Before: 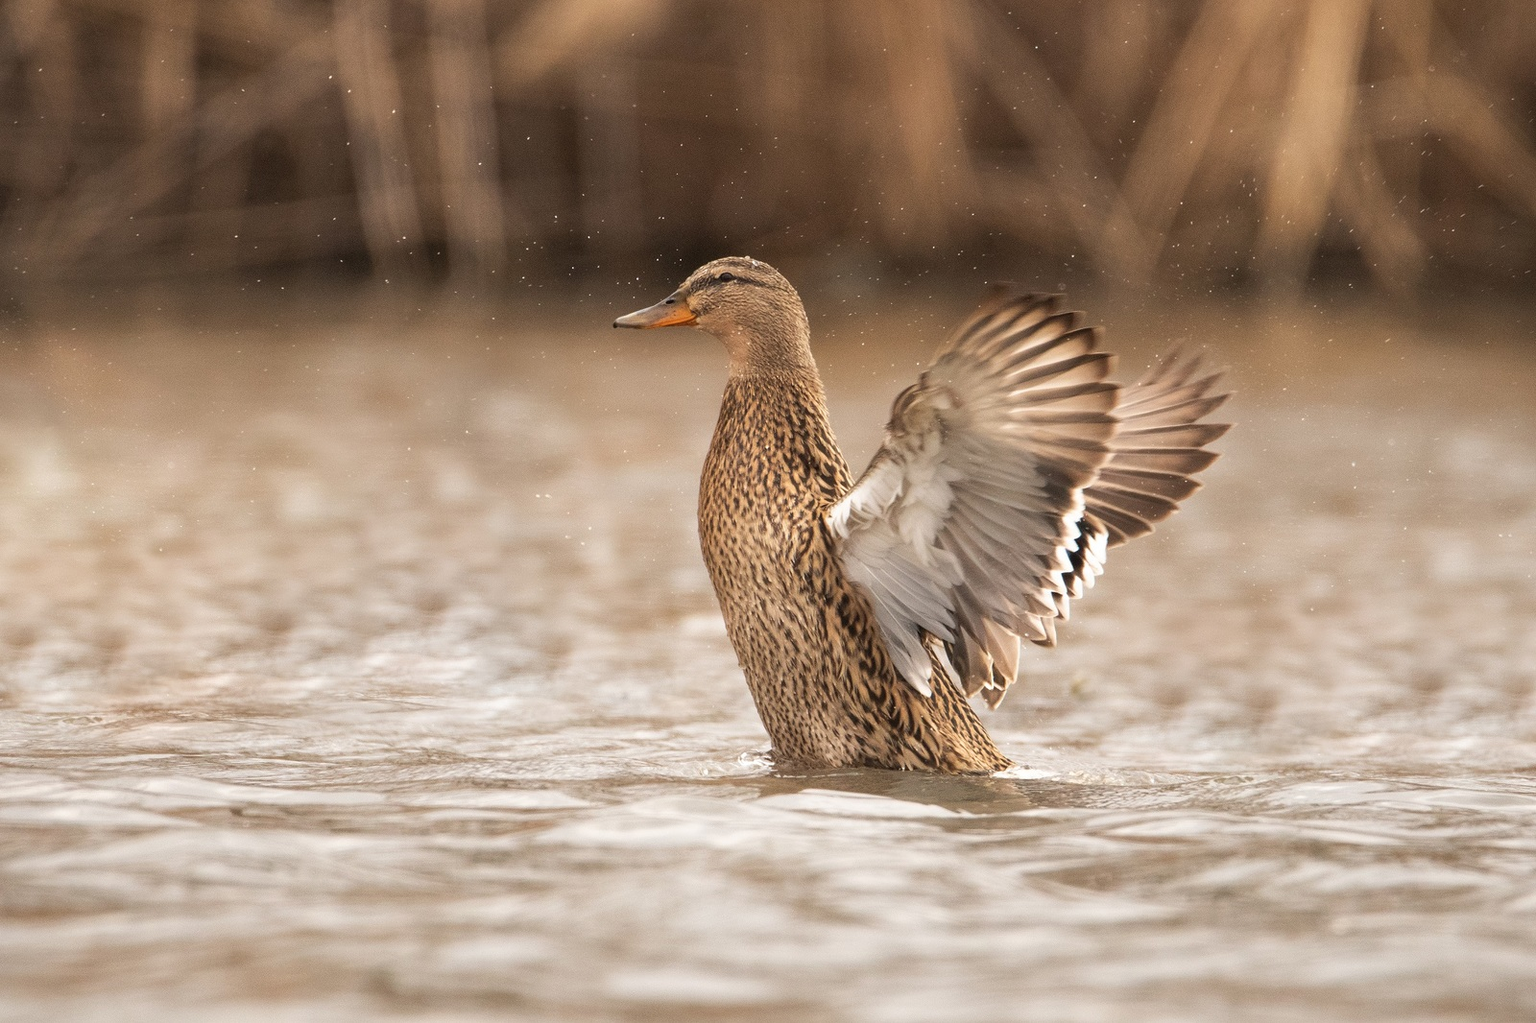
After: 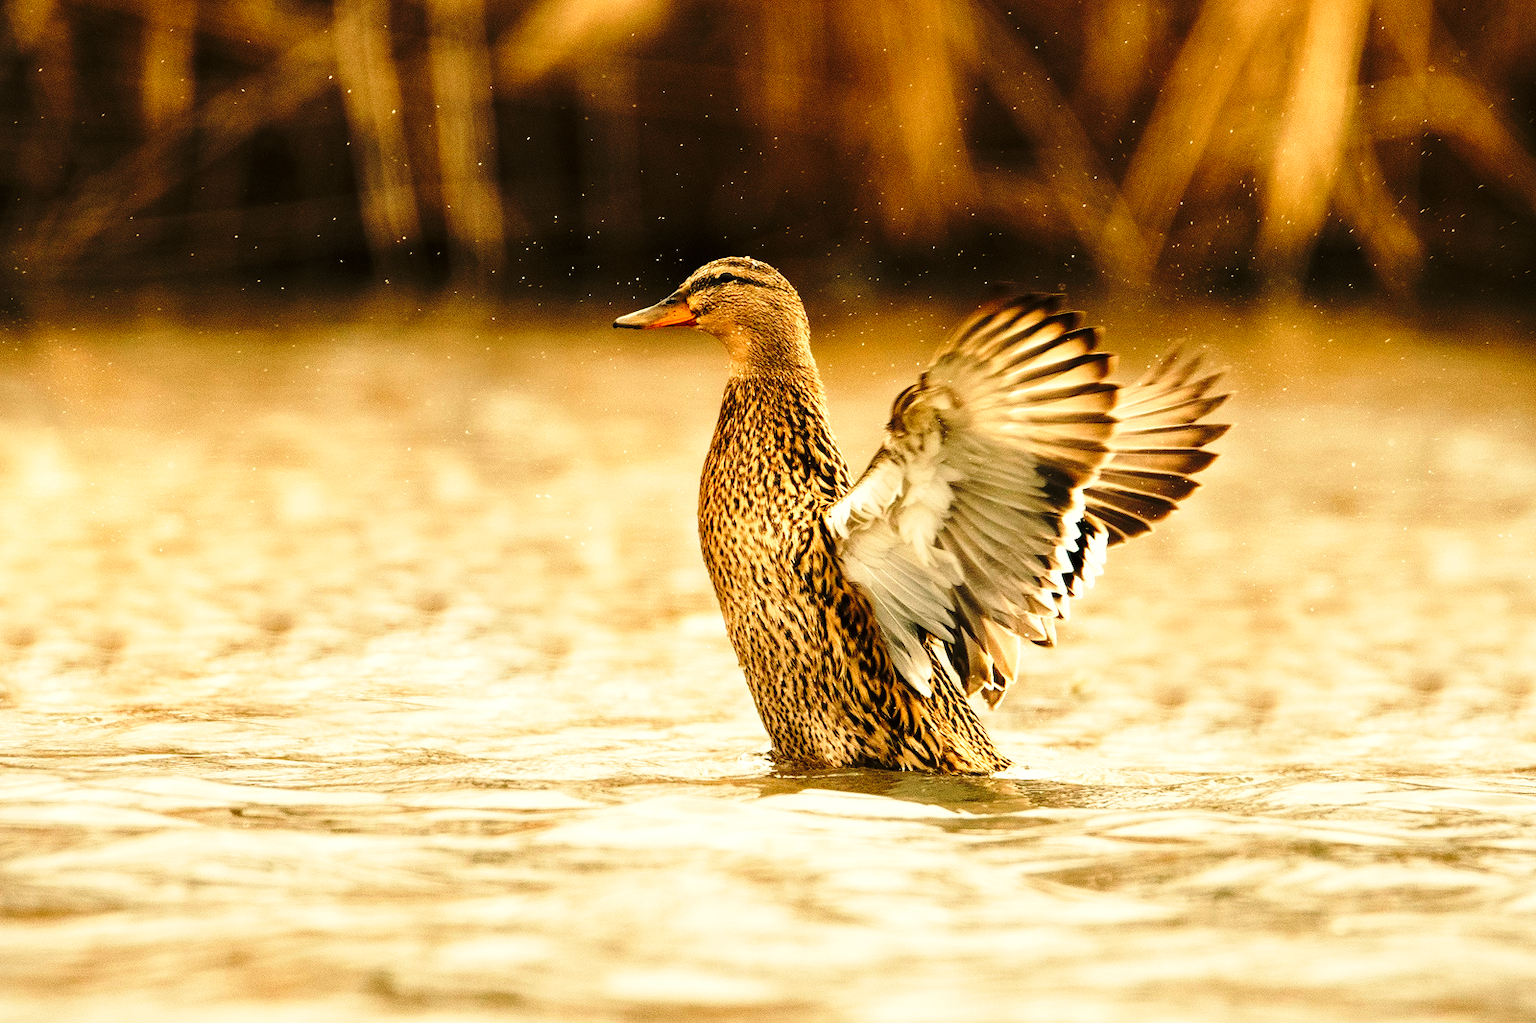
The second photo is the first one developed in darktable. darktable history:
color balance: mode lift, gamma, gain (sRGB), lift [1.014, 0.966, 0.918, 0.87], gamma [0.86, 0.734, 0.918, 0.976], gain [1.063, 1.13, 1.063, 0.86]
base curve: curves: ch0 [(0, 0) (0.04, 0.03) (0.133, 0.232) (0.448, 0.748) (0.843, 0.968) (1, 1)], preserve colors none
